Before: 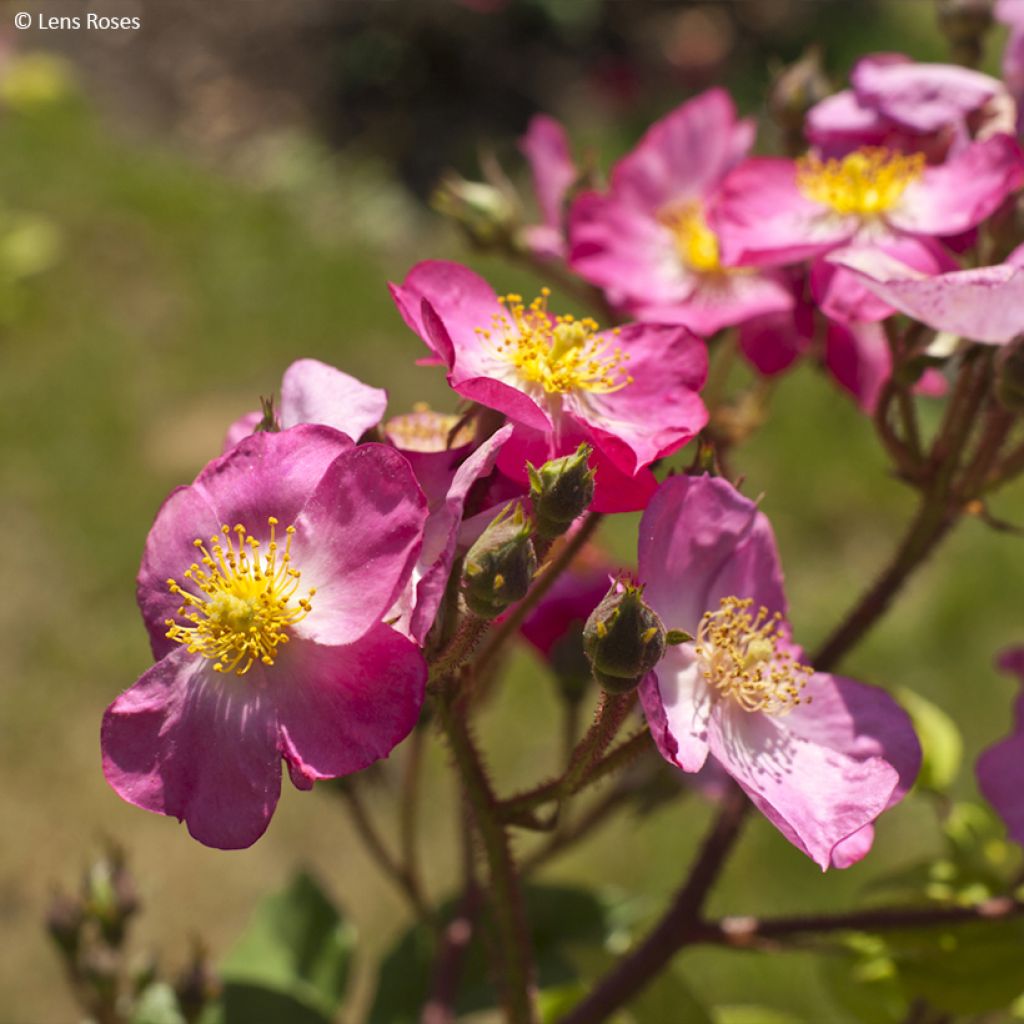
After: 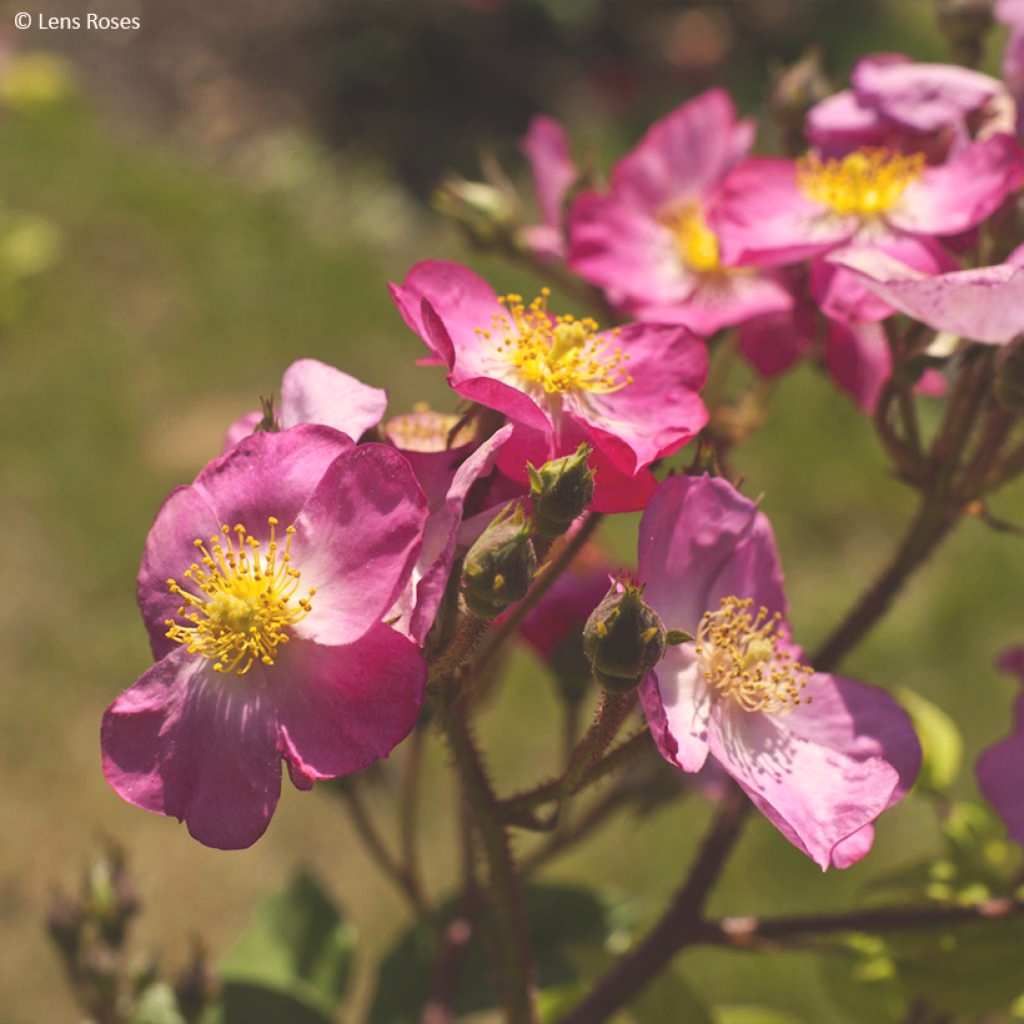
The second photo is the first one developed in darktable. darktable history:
exposure: black level correction -0.022, exposure -0.035 EV, compensate highlight preservation false
color correction: highlights a* 3.89, highlights b* 5.14
